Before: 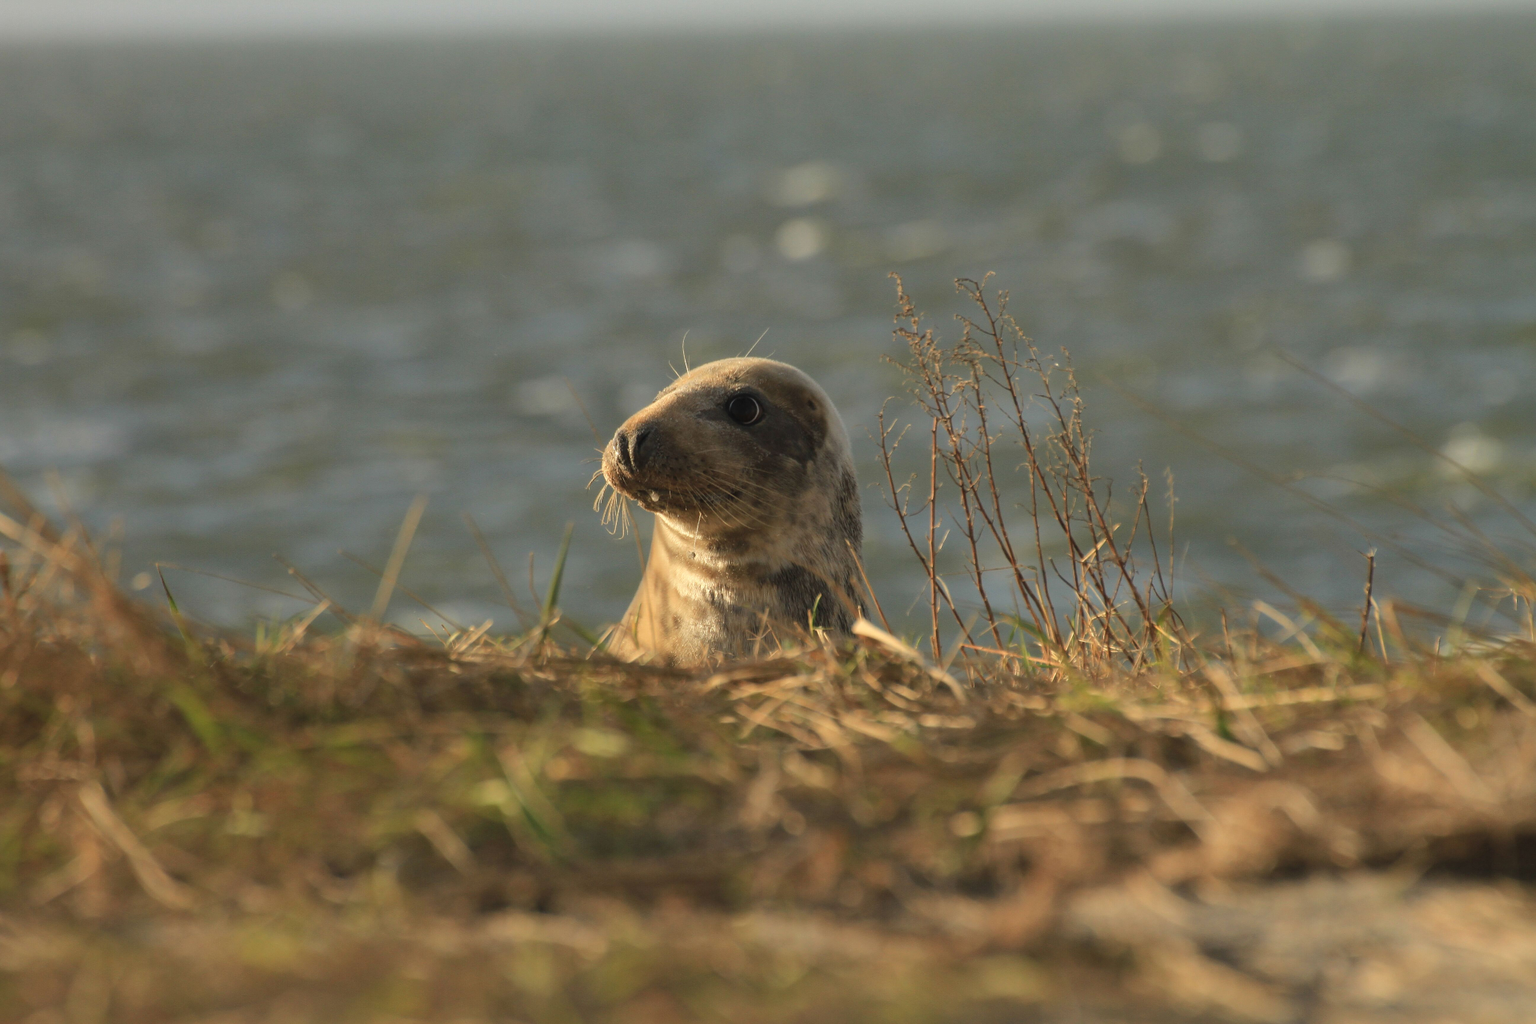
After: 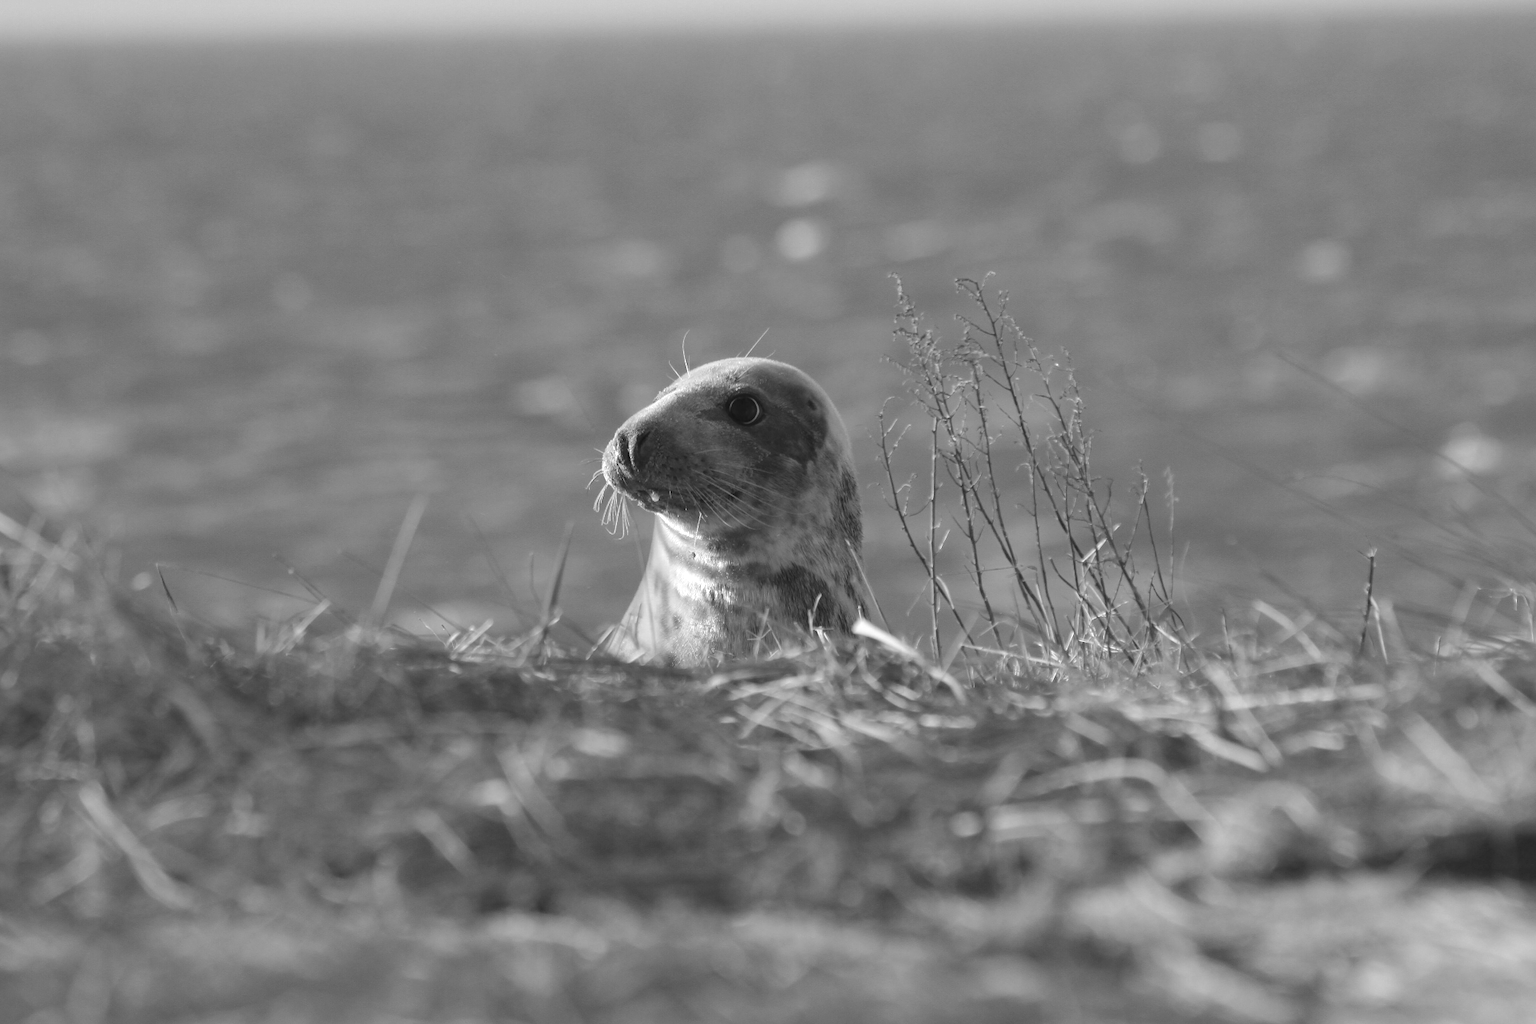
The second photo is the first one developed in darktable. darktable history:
rgb levels: mode RGB, independent channels, levels [[0, 0.474, 1], [0, 0.5, 1], [0, 0.5, 1]]
exposure: exposure 0.375 EV, compensate highlight preservation false
levels: mode automatic
monochrome: on, module defaults
